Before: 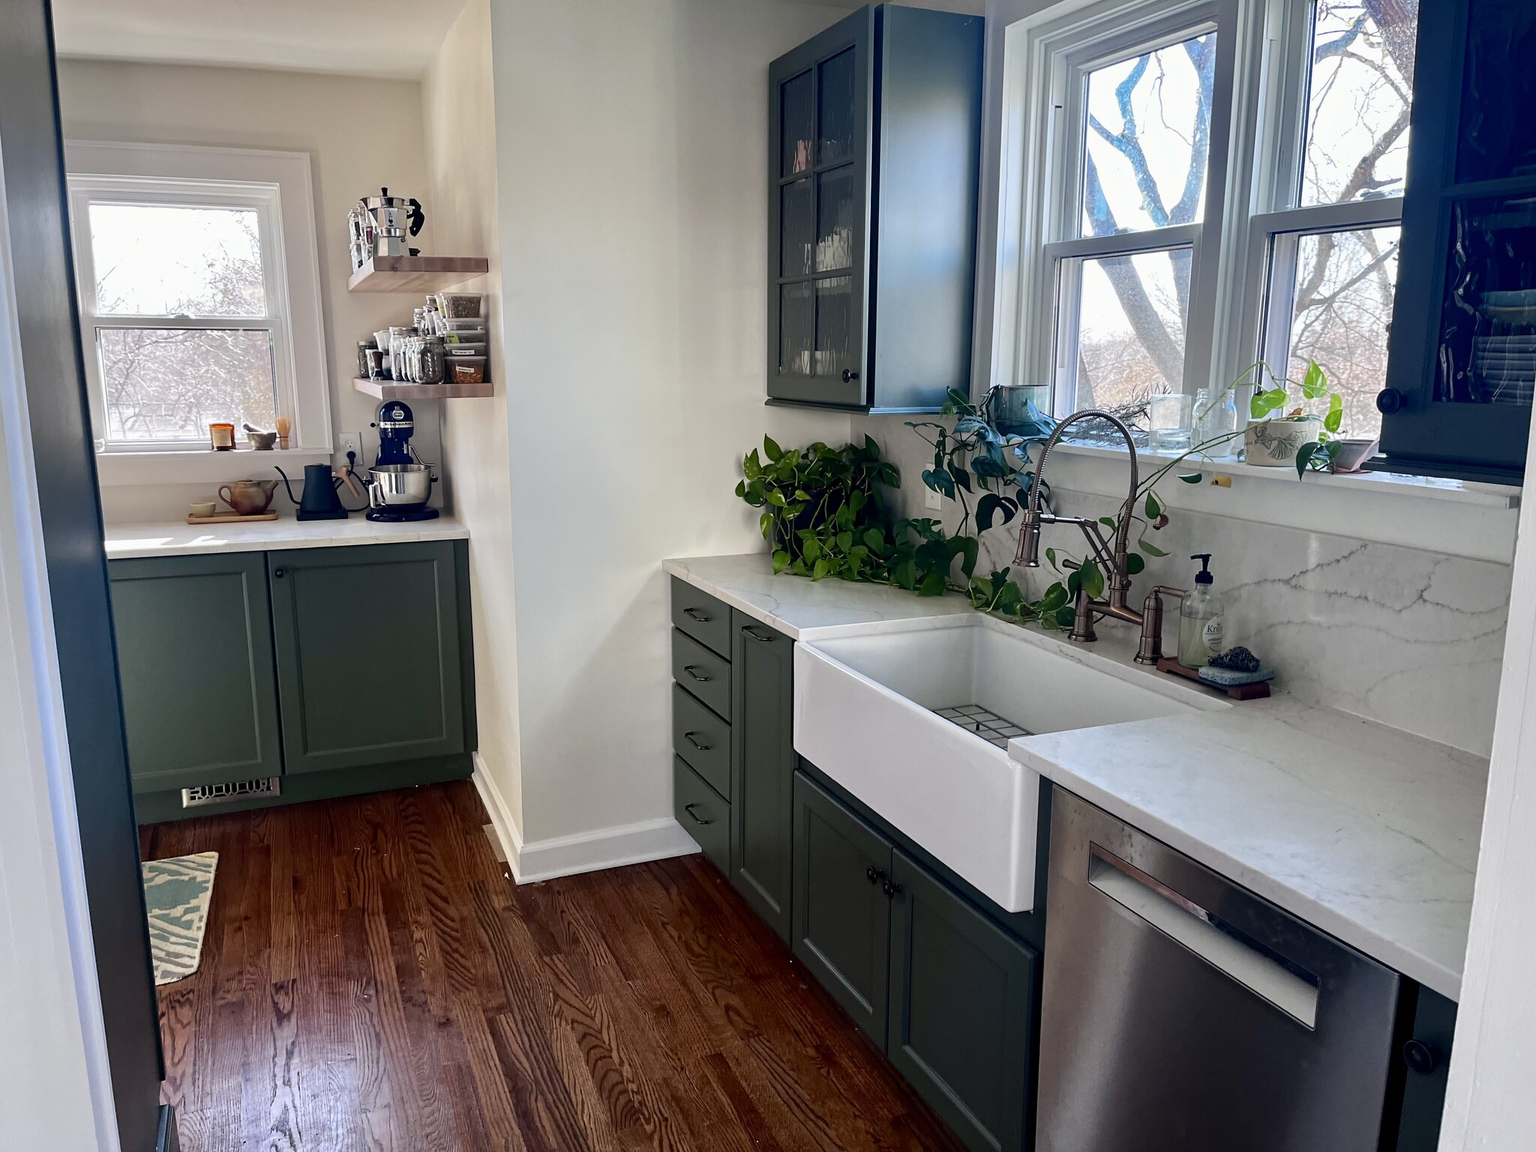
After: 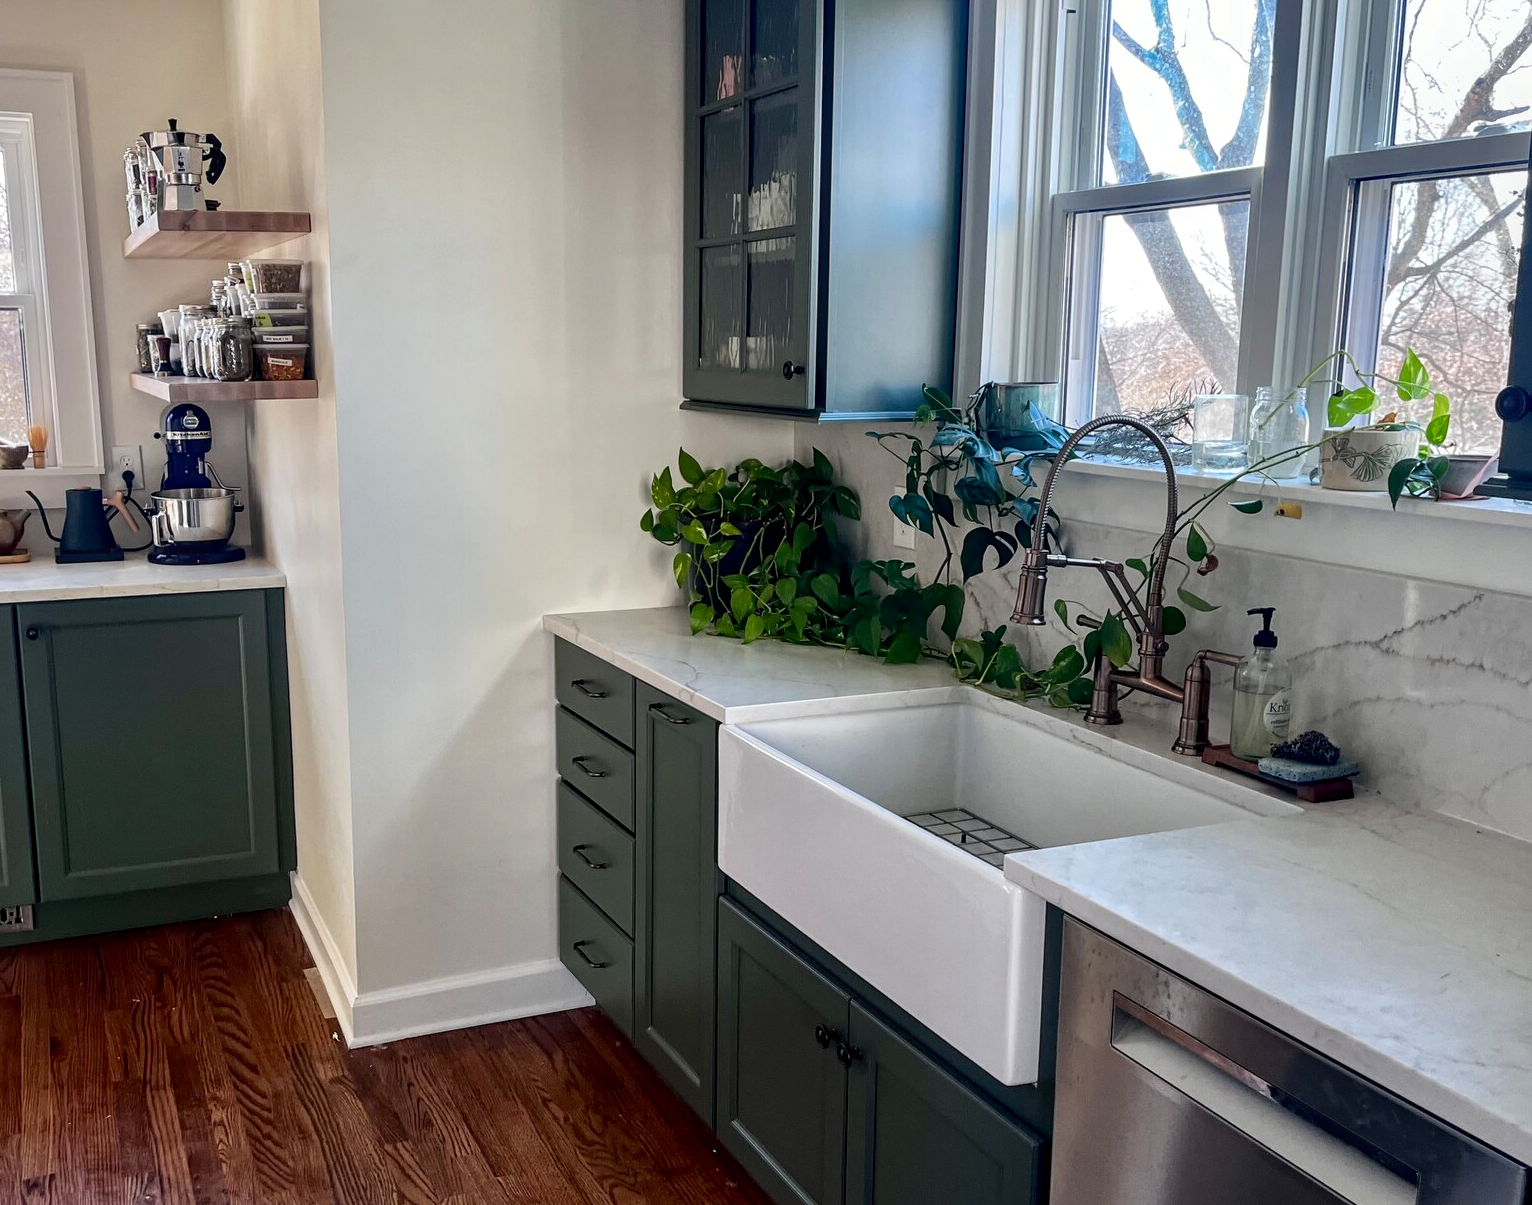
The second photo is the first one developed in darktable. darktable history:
local contrast: on, module defaults
crop: left 16.612%, top 8.582%, right 8.557%, bottom 12.644%
